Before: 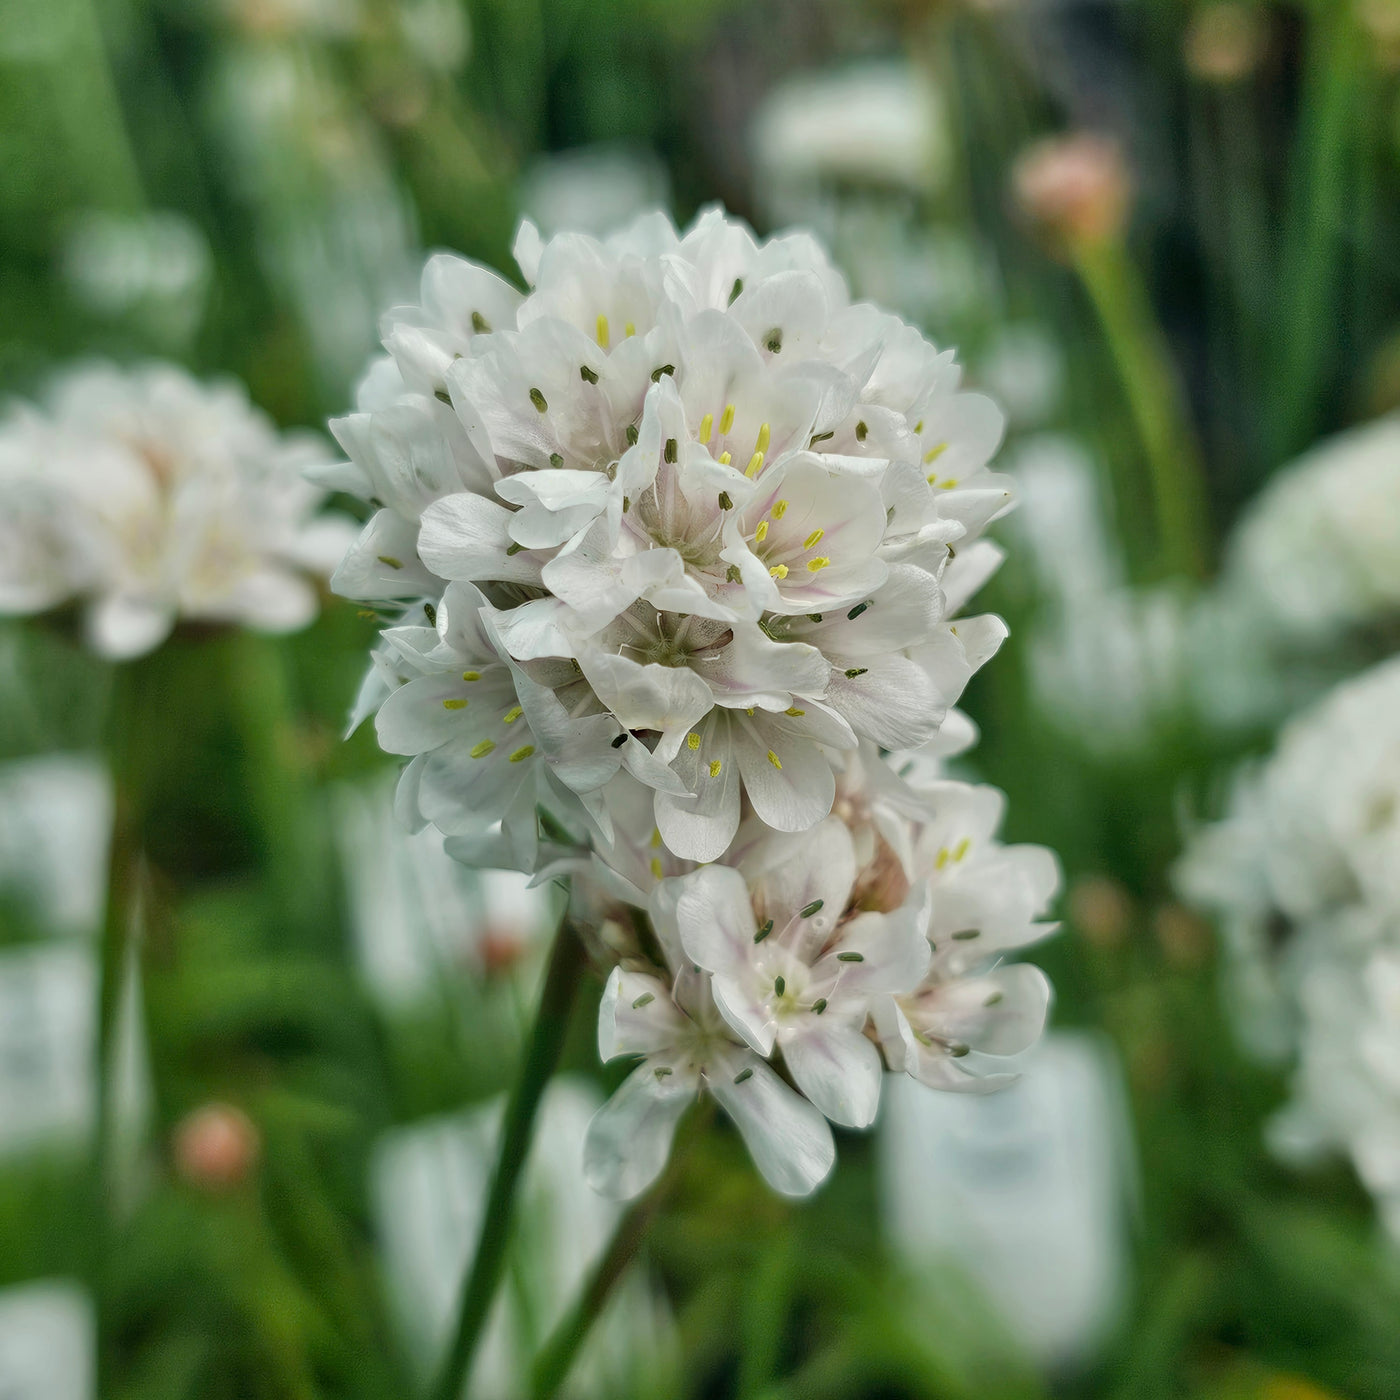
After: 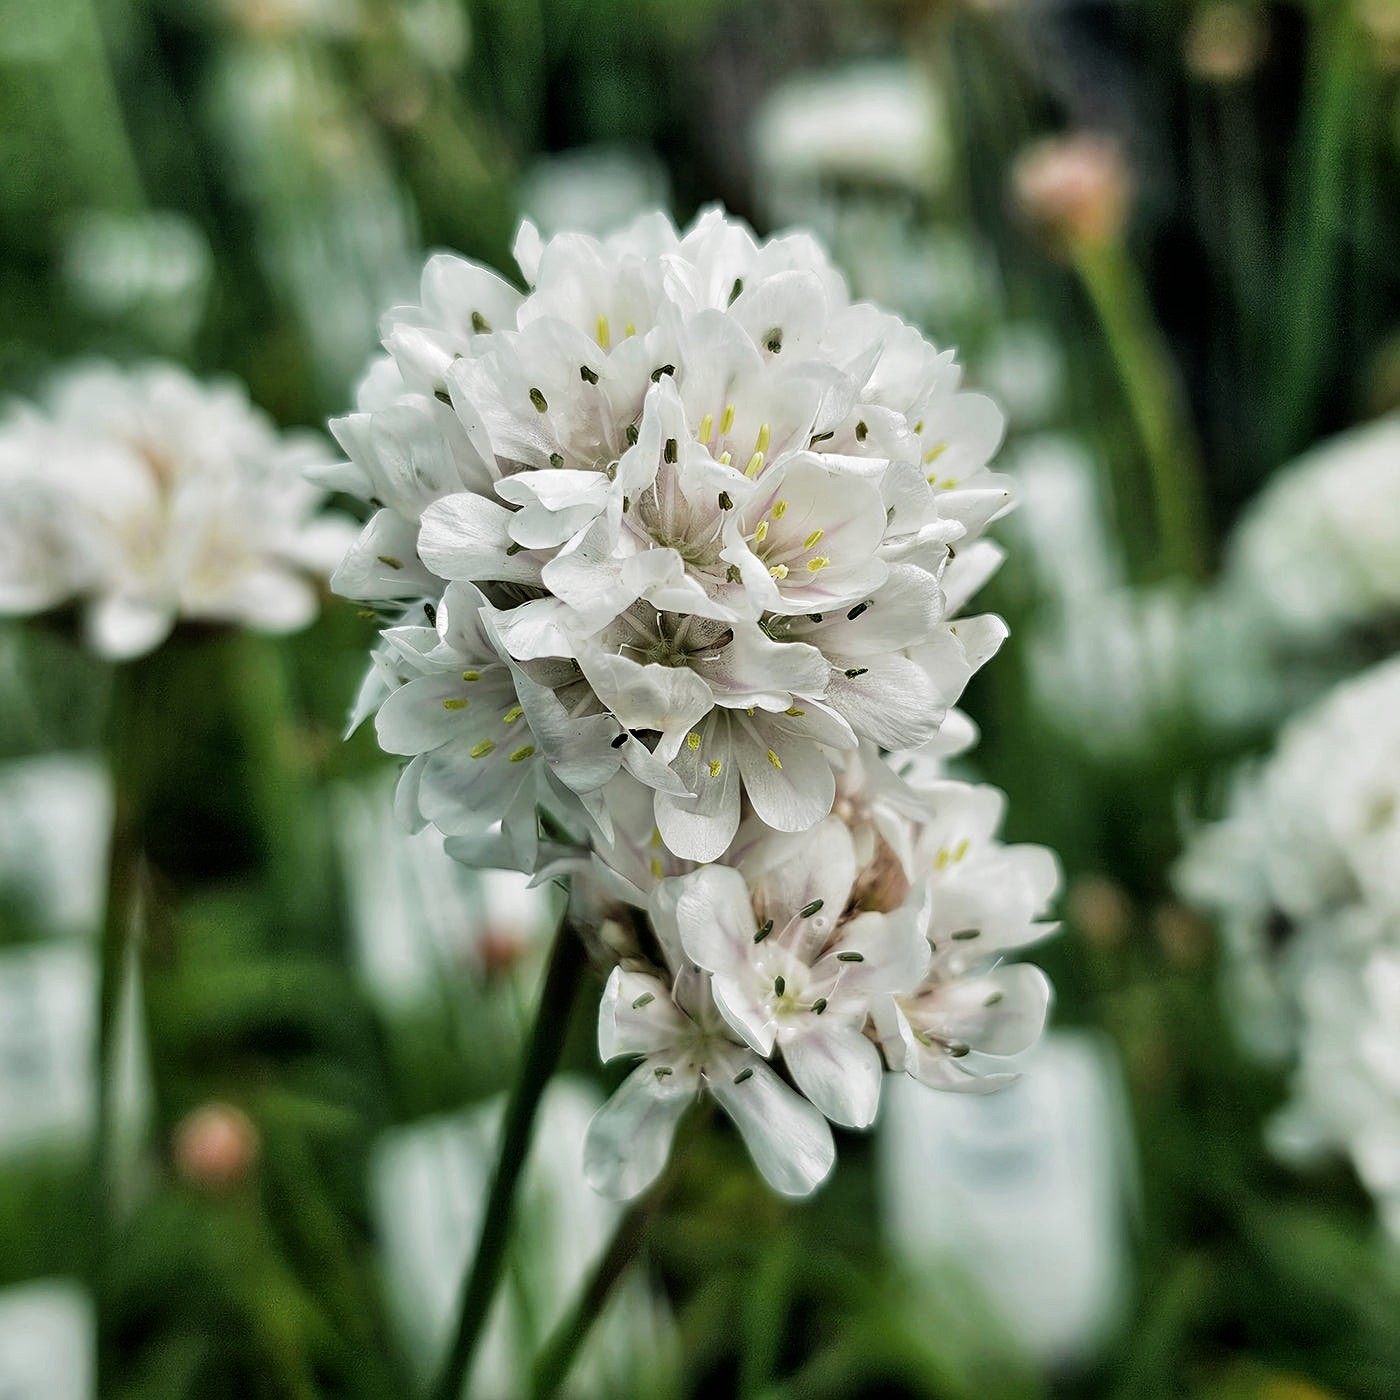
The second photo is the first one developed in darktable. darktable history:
filmic rgb: black relative exposure -8.2 EV, white relative exposure 2.2 EV, threshold 3 EV, hardness 7.11, latitude 75%, contrast 1.325, highlights saturation mix -2%, shadows ↔ highlights balance 30%, preserve chrominance RGB euclidean norm, color science v5 (2021), contrast in shadows safe, contrast in highlights safe, enable highlight reconstruction true
sharpen: radius 1.967
